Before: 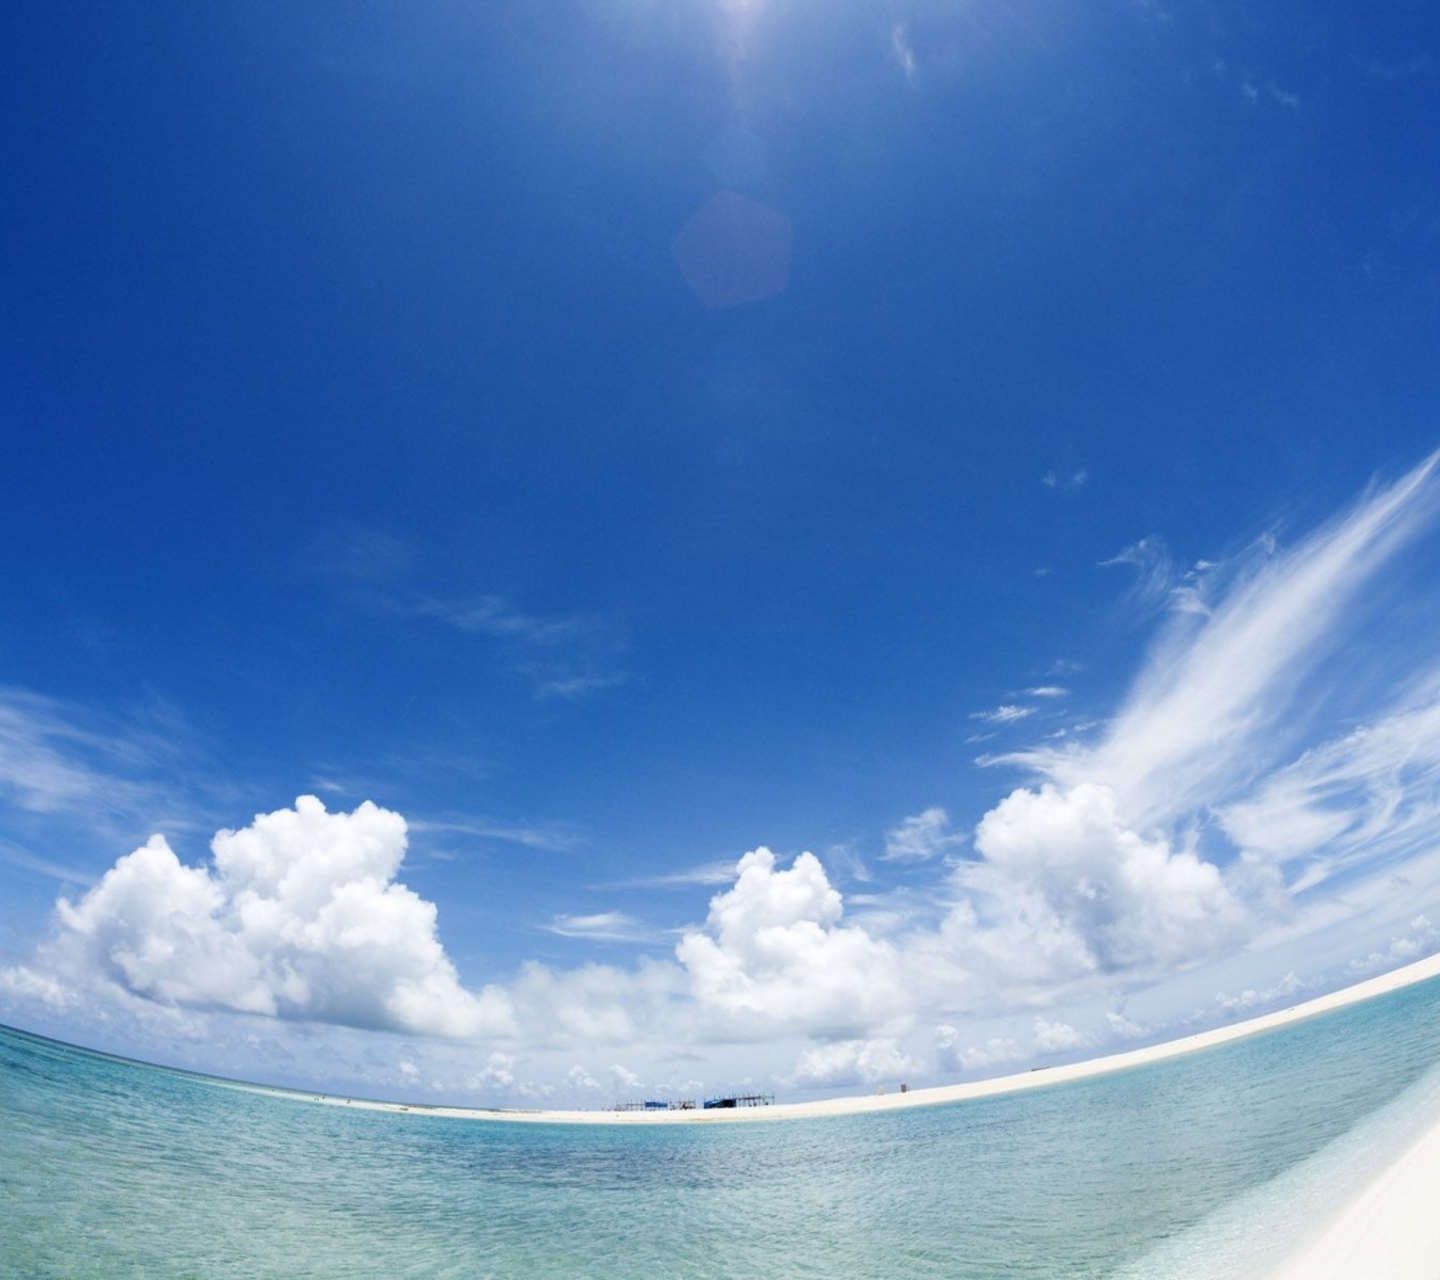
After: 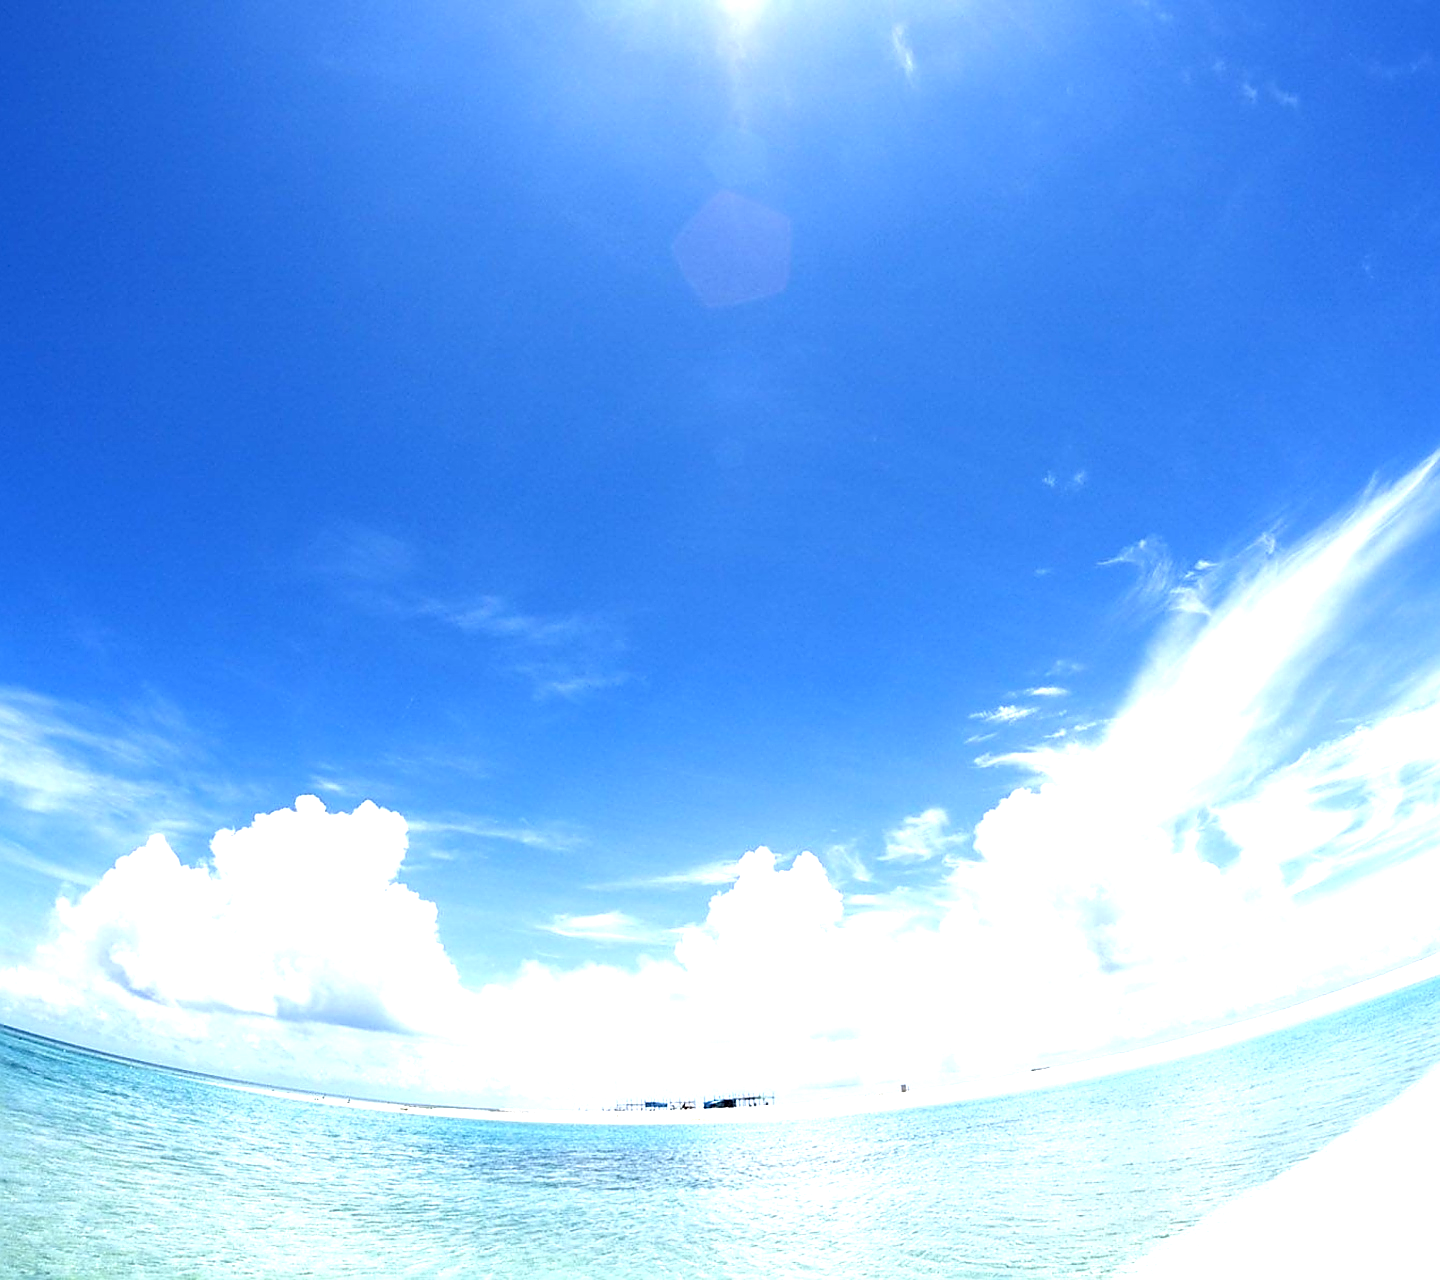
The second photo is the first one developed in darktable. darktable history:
exposure: black level correction 0, exposure 1.199 EV, compensate exposure bias true, compensate highlight preservation false
sharpen: radius 1.365, amount 1.241, threshold 0.641
